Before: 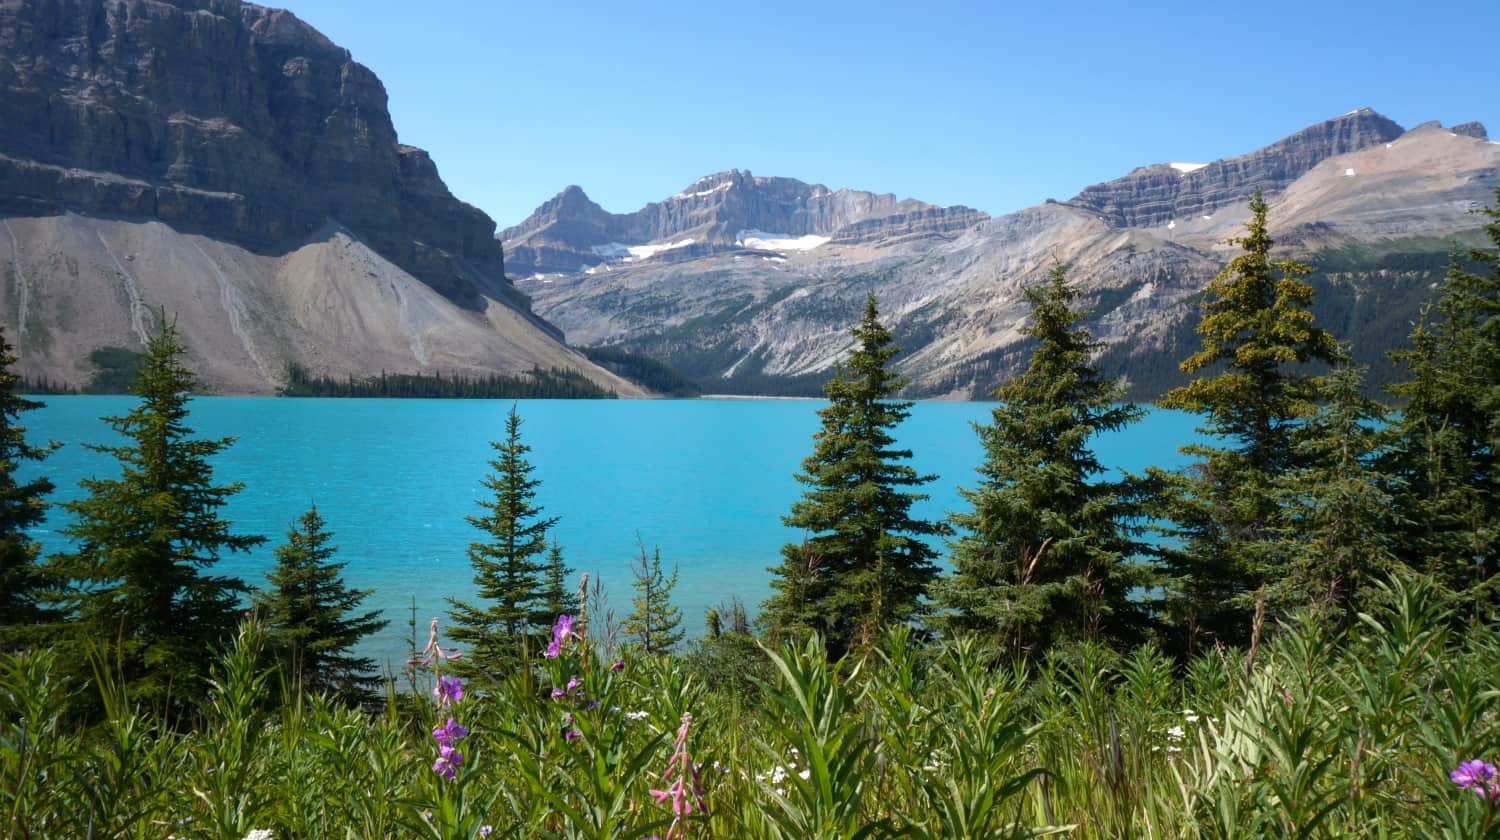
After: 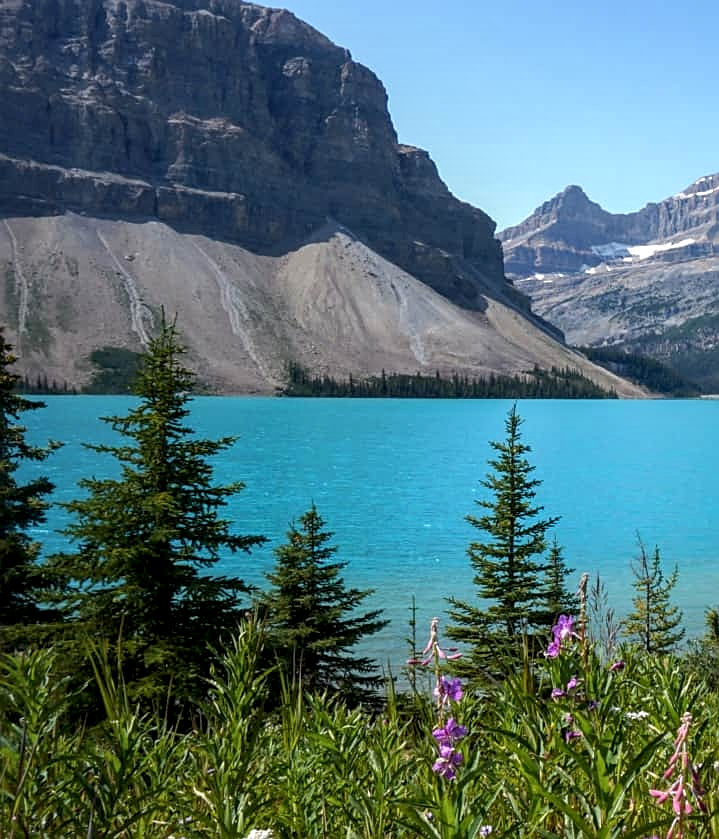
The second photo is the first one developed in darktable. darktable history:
crop and rotate: left 0.003%, top 0%, right 52.013%
sharpen: on, module defaults
local contrast: highlights 37%, detail 135%
